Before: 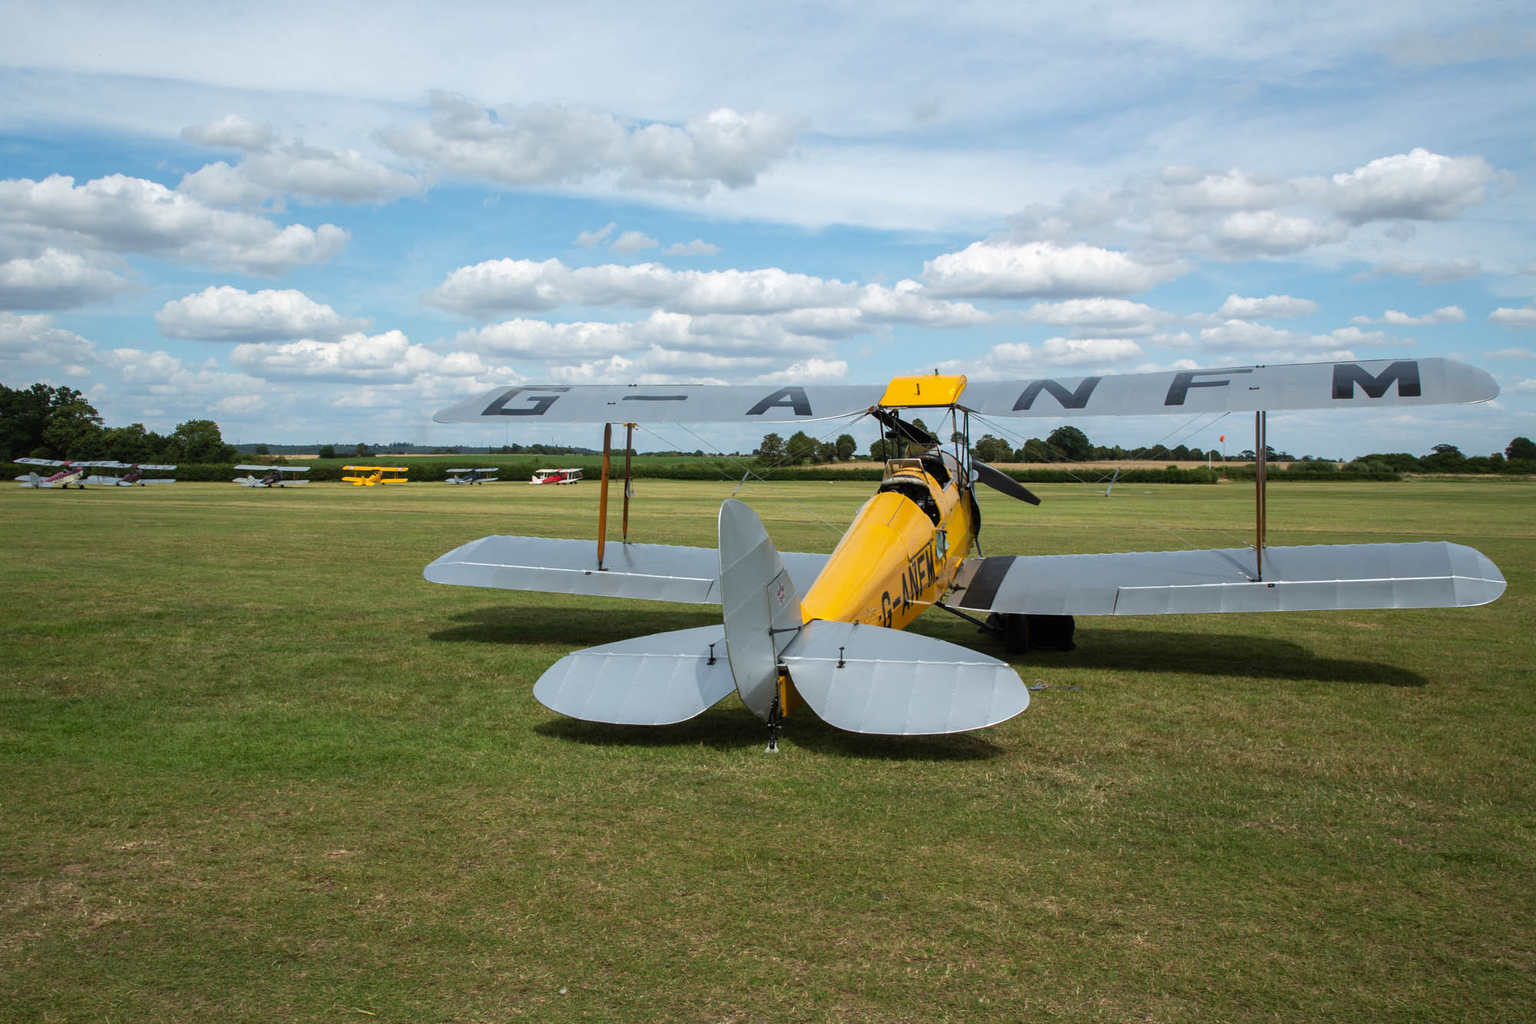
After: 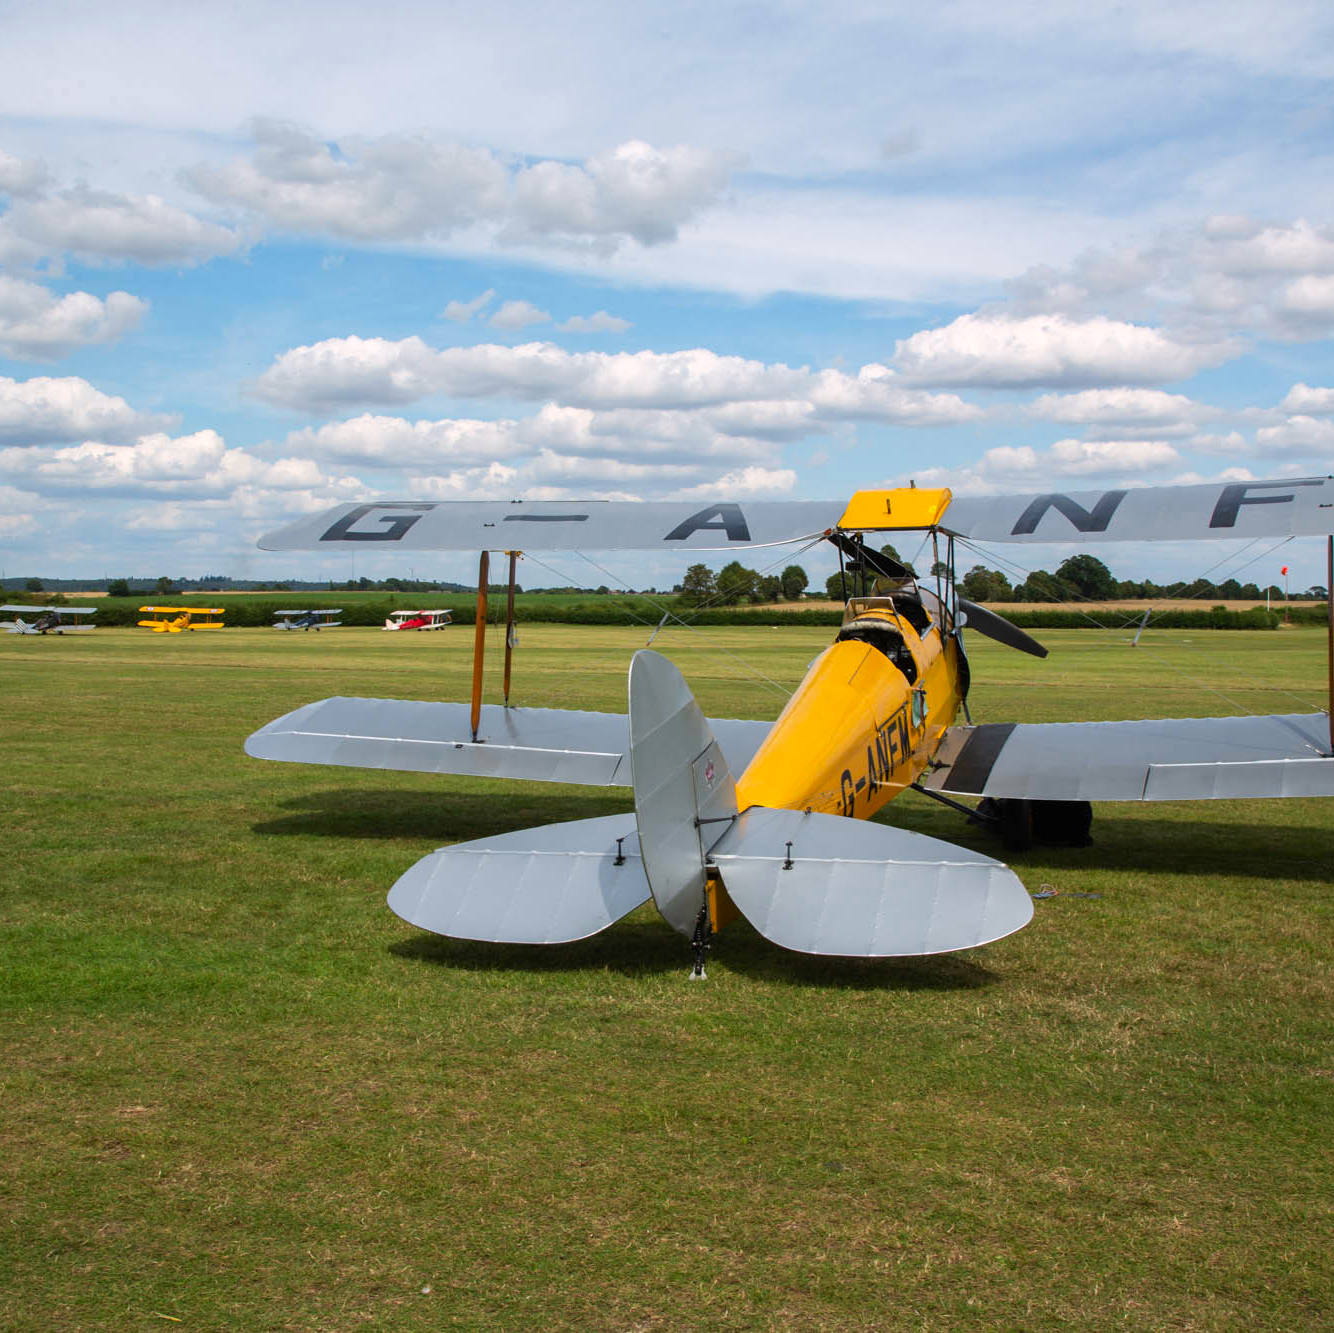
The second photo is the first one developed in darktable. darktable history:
color correction: highlights a* 3.29, highlights b* 1.82, saturation 1.19
crop: left 15.377%, right 17.894%
